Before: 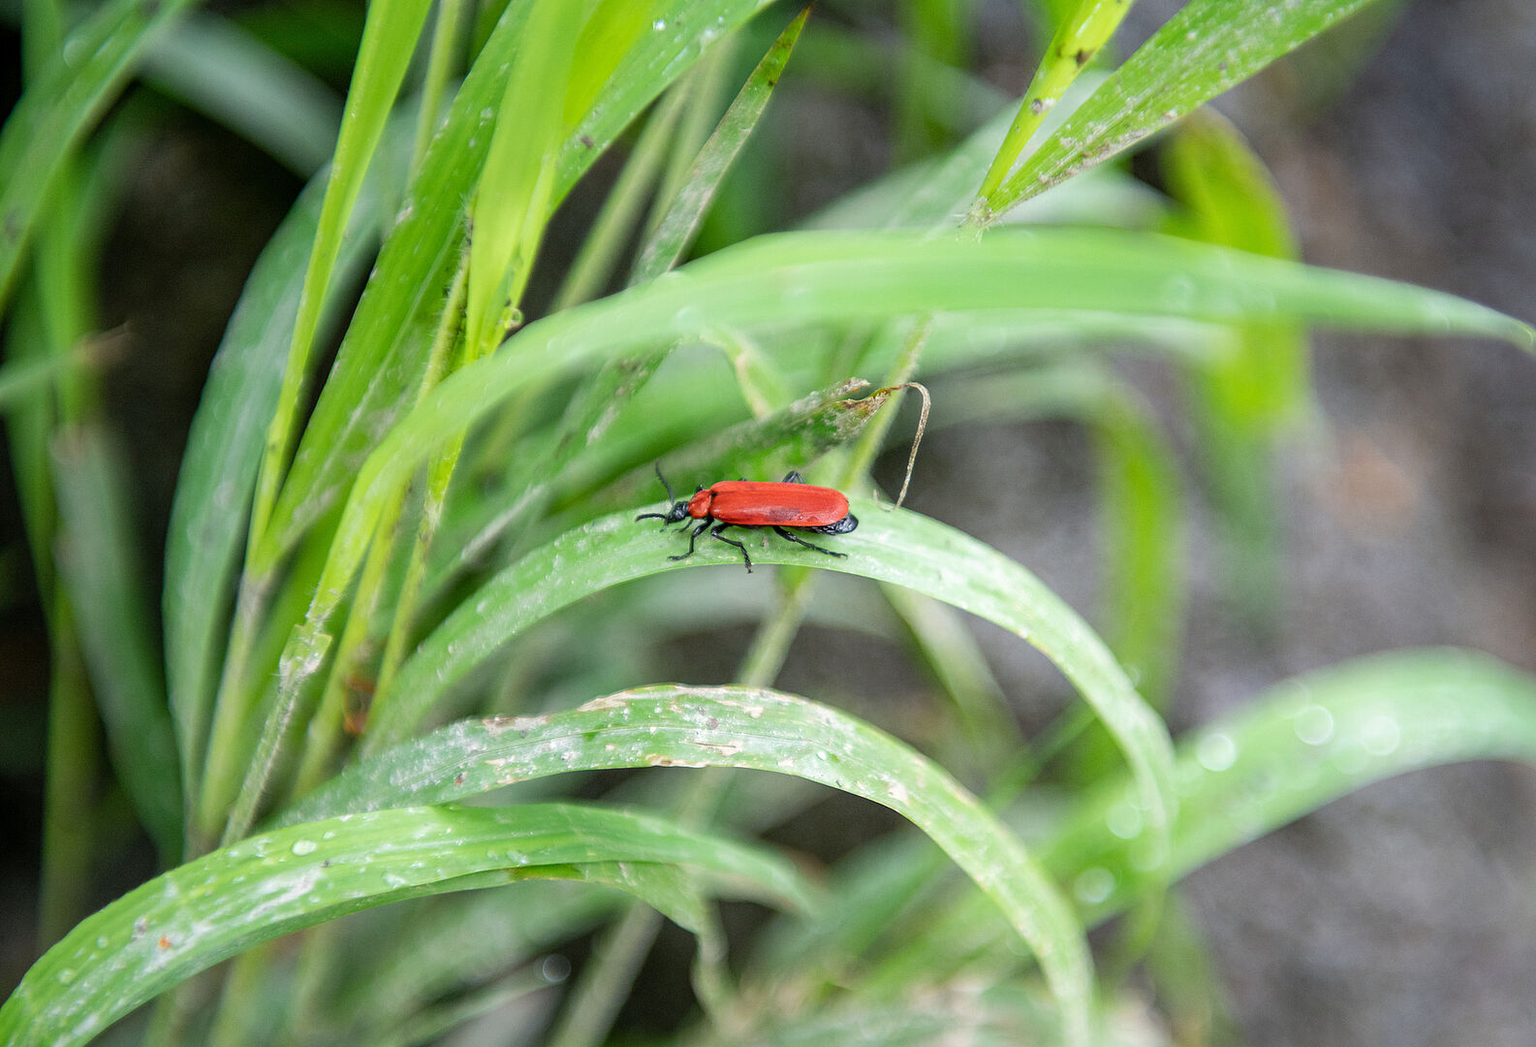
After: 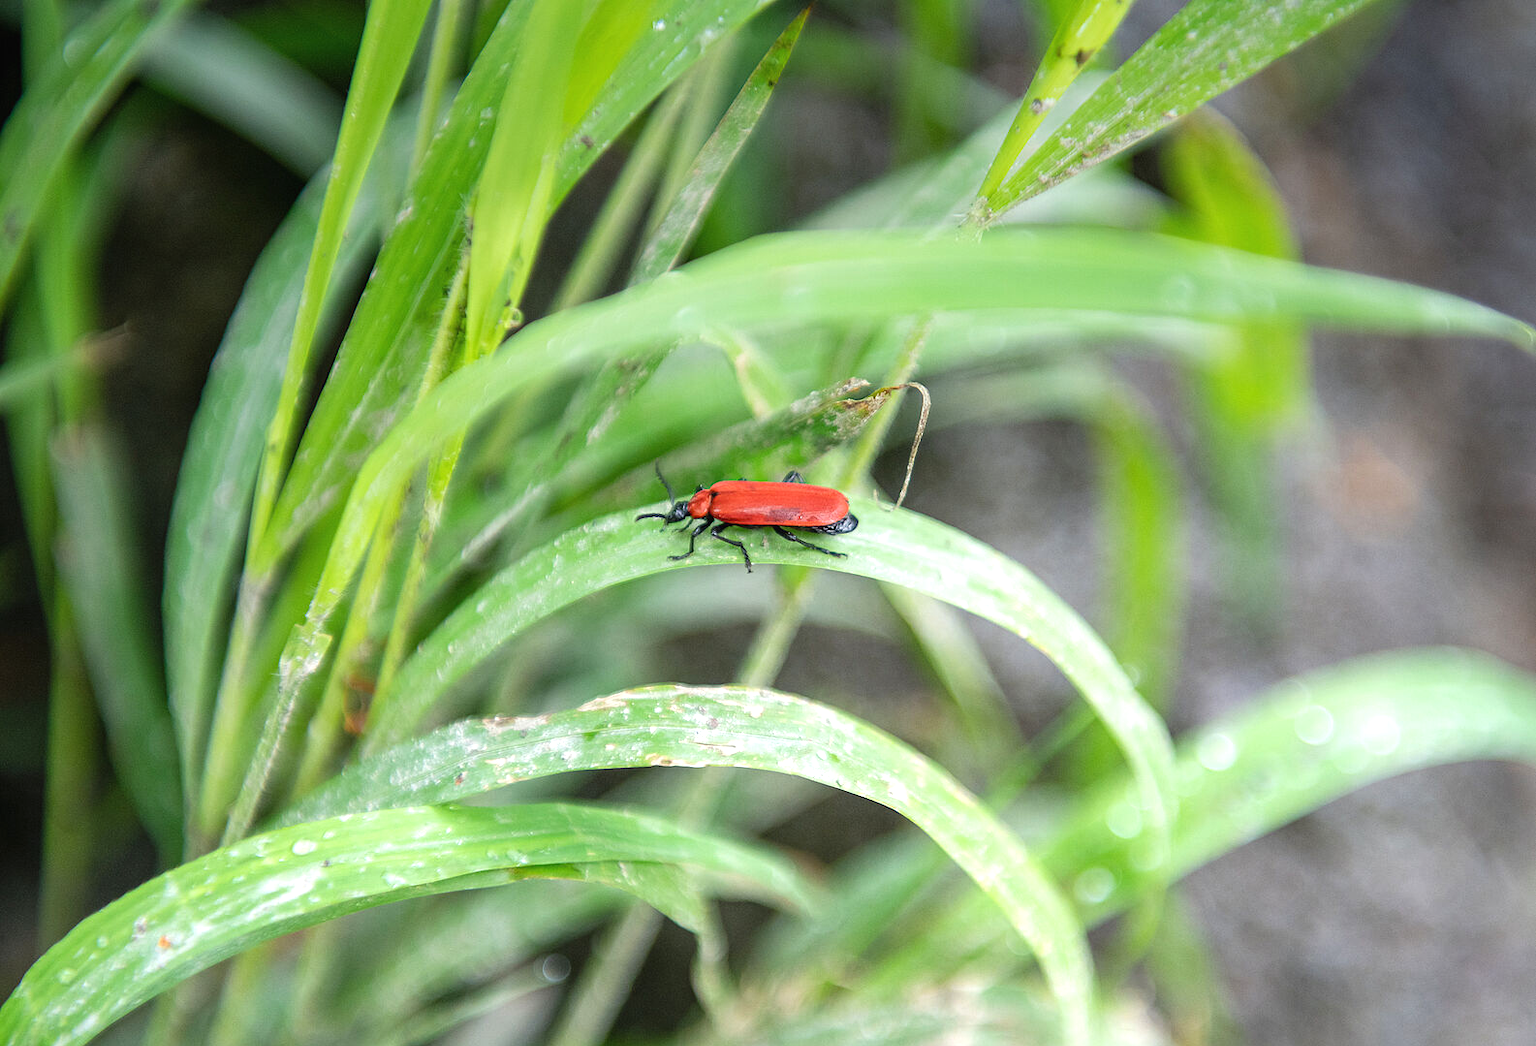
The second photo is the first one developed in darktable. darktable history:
exposure: black level correction -0.002, exposure 0.54 EV, compensate highlight preservation false
graduated density: on, module defaults
